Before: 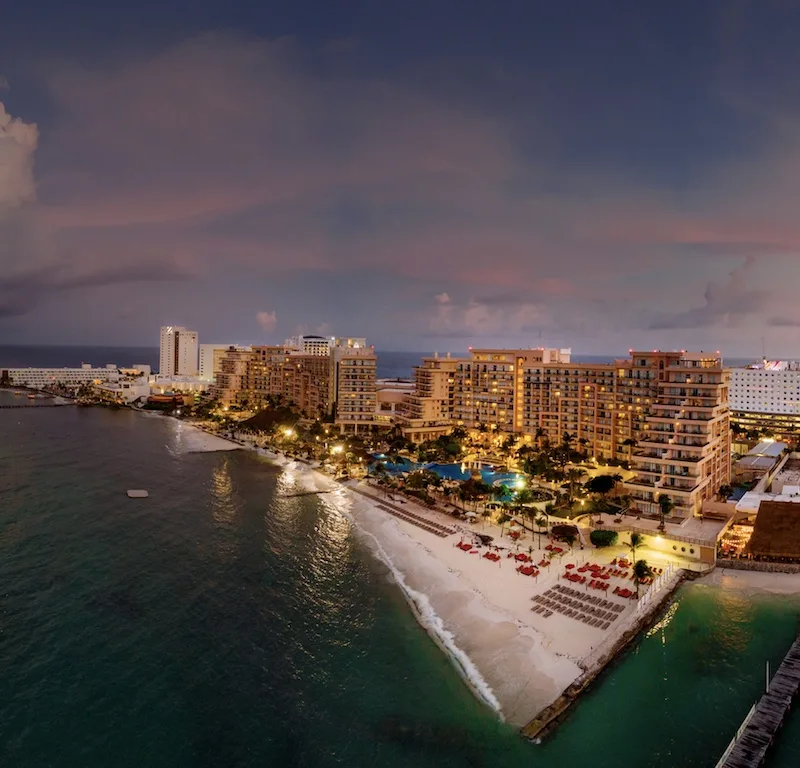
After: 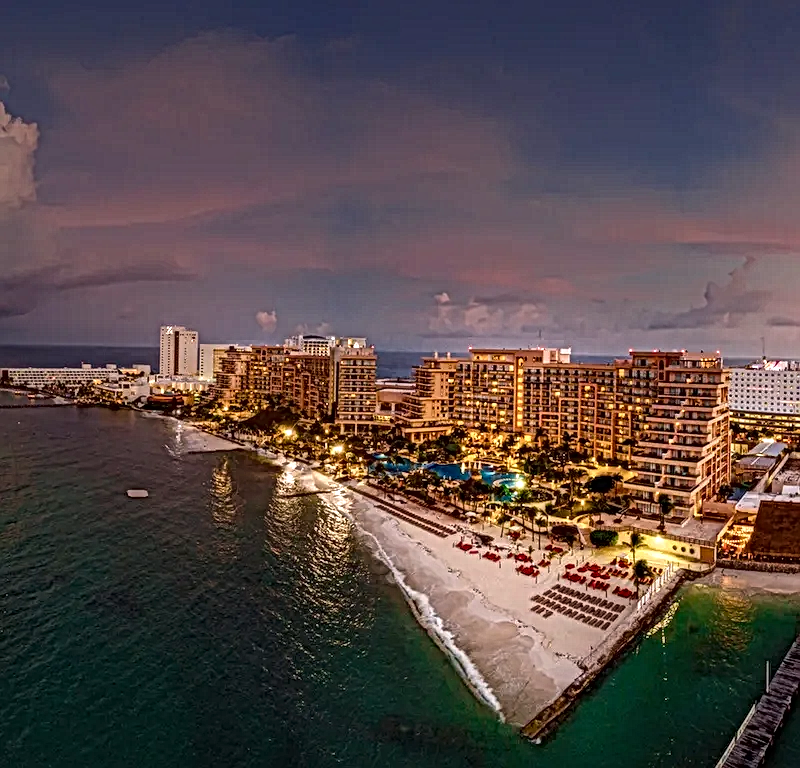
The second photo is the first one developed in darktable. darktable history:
color balance rgb: shadows lift › chroma 1%, shadows lift › hue 28.8°, power › hue 60°, highlights gain › chroma 1%, highlights gain › hue 60°, global offset › luminance 0.25%, perceptual saturation grading › highlights -20%, perceptual saturation grading › shadows 20%, perceptual brilliance grading › highlights 5%, perceptual brilliance grading › shadows -10%, global vibrance 19.67%
local contrast: mode bilateral grid, contrast 20, coarseness 3, detail 300%, midtone range 0.2
